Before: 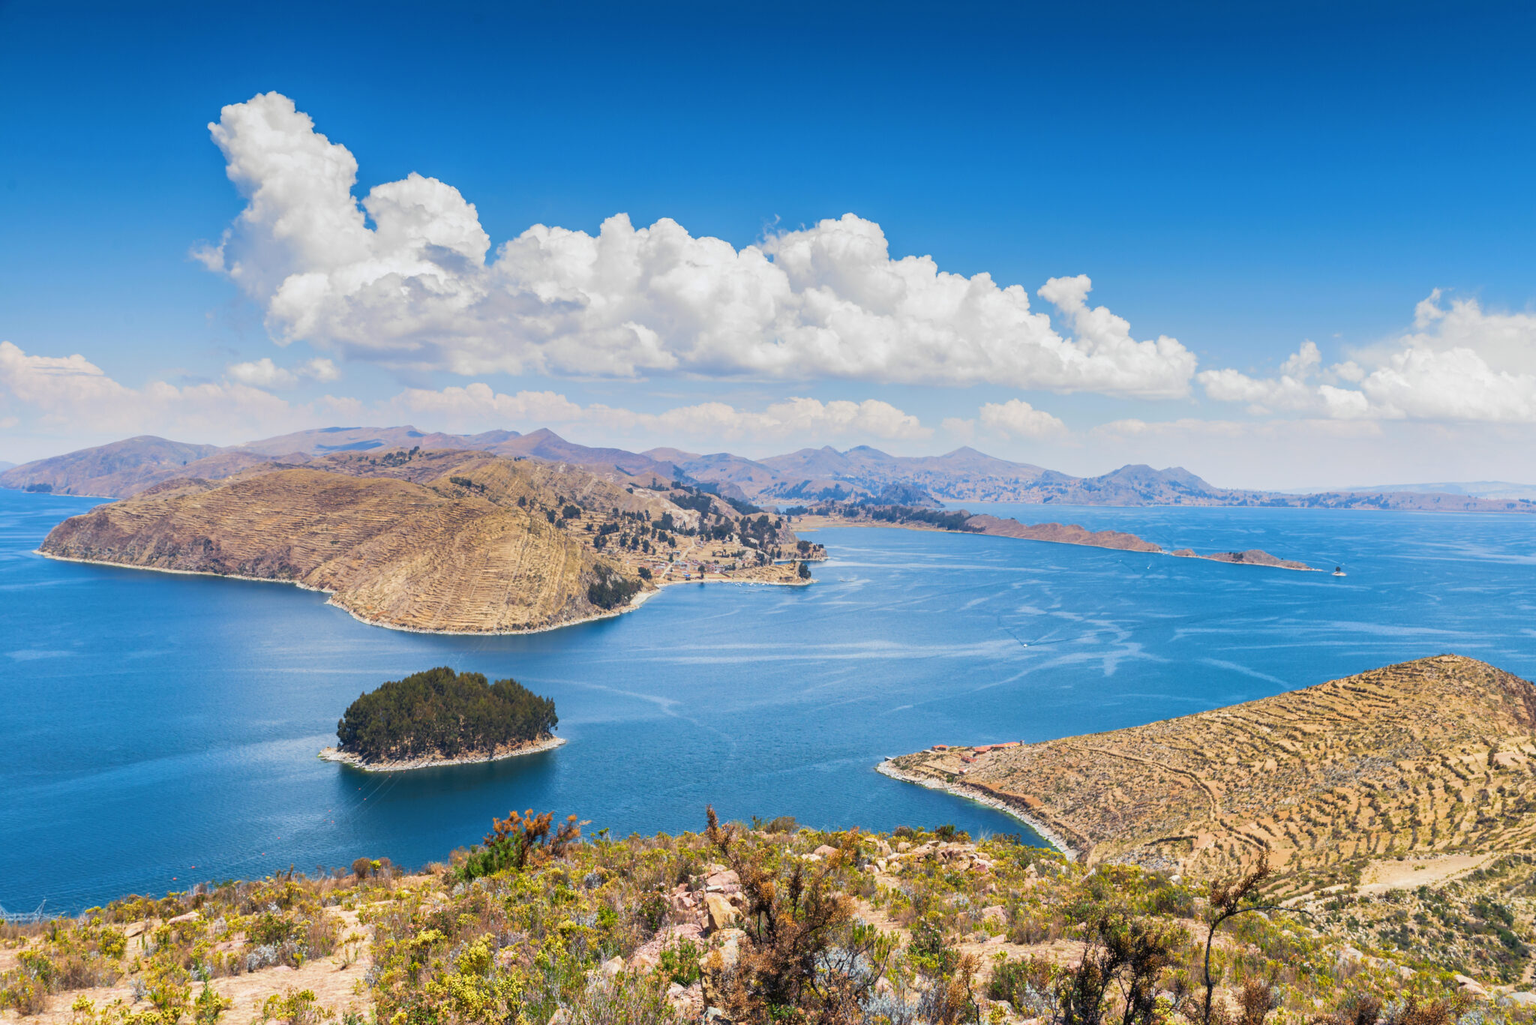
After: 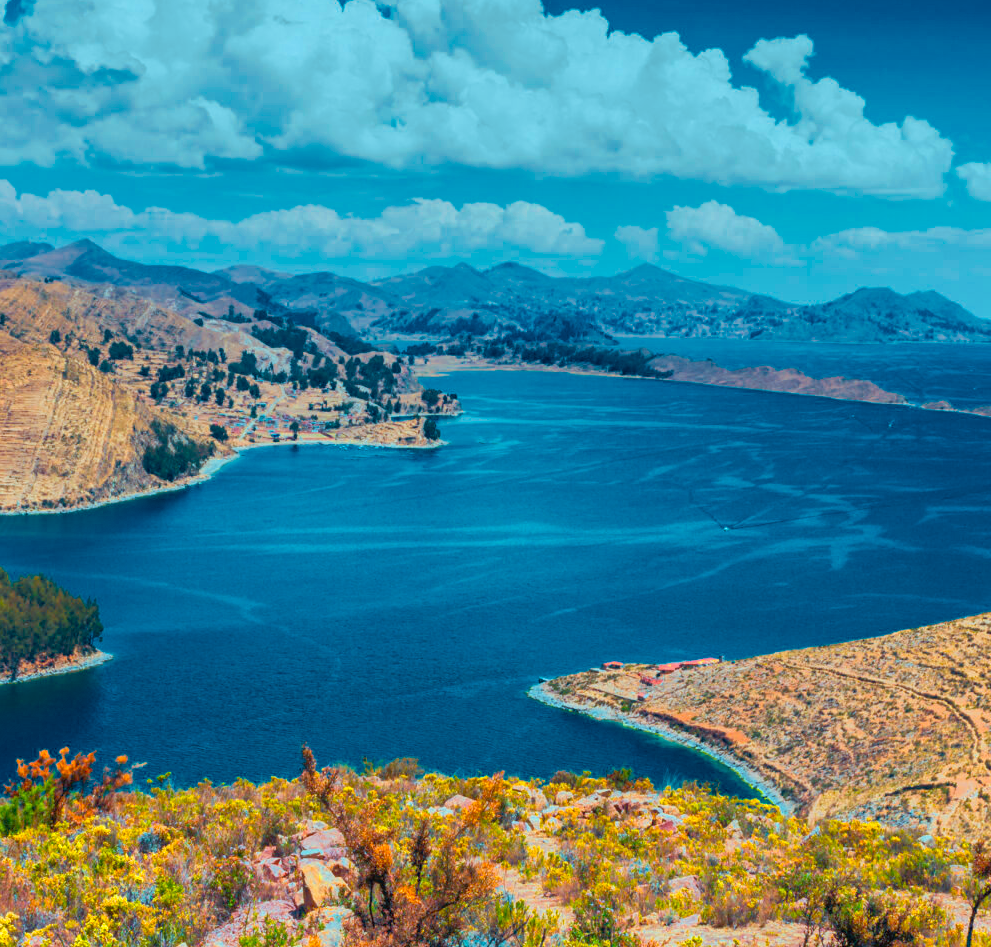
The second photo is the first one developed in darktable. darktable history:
tone equalizer: -8 EV -0.036 EV, -7 EV 0.045 EV, -6 EV -0.008 EV, -5 EV 0.008 EV, -4 EV -0.037 EV, -3 EV -0.231 EV, -2 EV -0.643 EV, -1 EV -0.98 EV, +0 EV -0.987 EV
shadows and highlights: shadows -71.46, highlights 34.1, soften with gaussian
crop: left 31.325%, top 24.342%, right 20.269%, bottom 6.362%
velvia: on, module defaults
color calibration: output R [1.422, -0.35, -0.252, 0], output G [-0.238, 1.259, -0.084, 0], output B [-0.081, -0.196, 1.58, 0], output brightness [0.49, 0.671, -0.57, 0], illuminant Planckian (black body), x 0.351, y 0.352, temperature 4825.89 K
